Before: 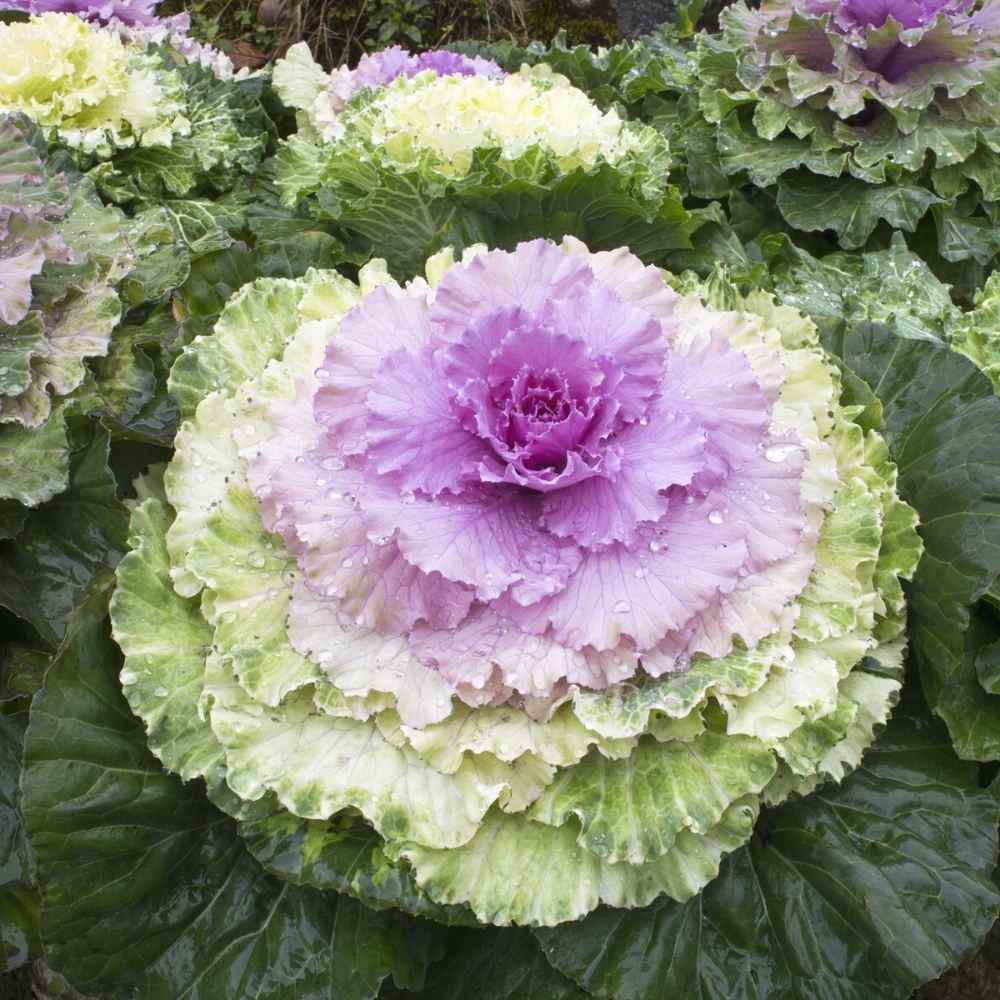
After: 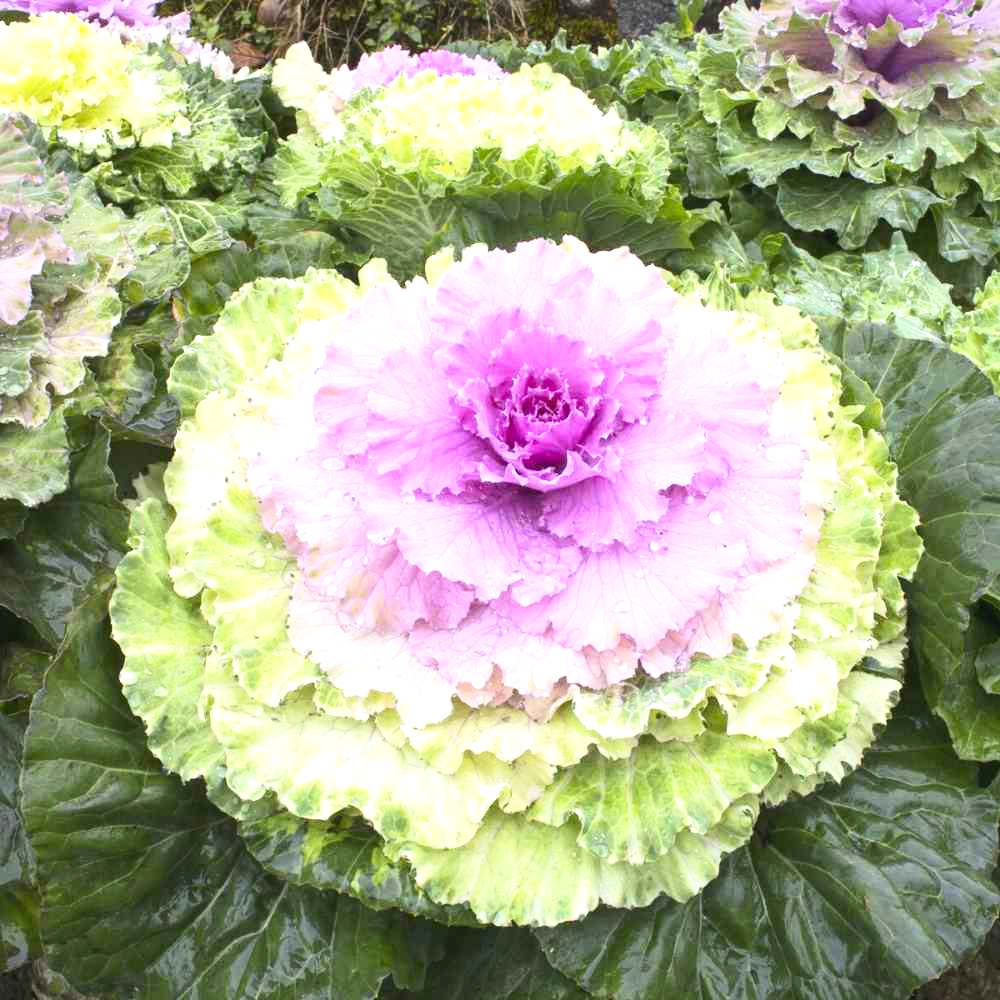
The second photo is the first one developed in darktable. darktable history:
contrast brightness saturation: contrast 0.2, brightness 0.16, saturation 0.22
exposure: exposure 0.6 EV, compensate highlight preservation false
